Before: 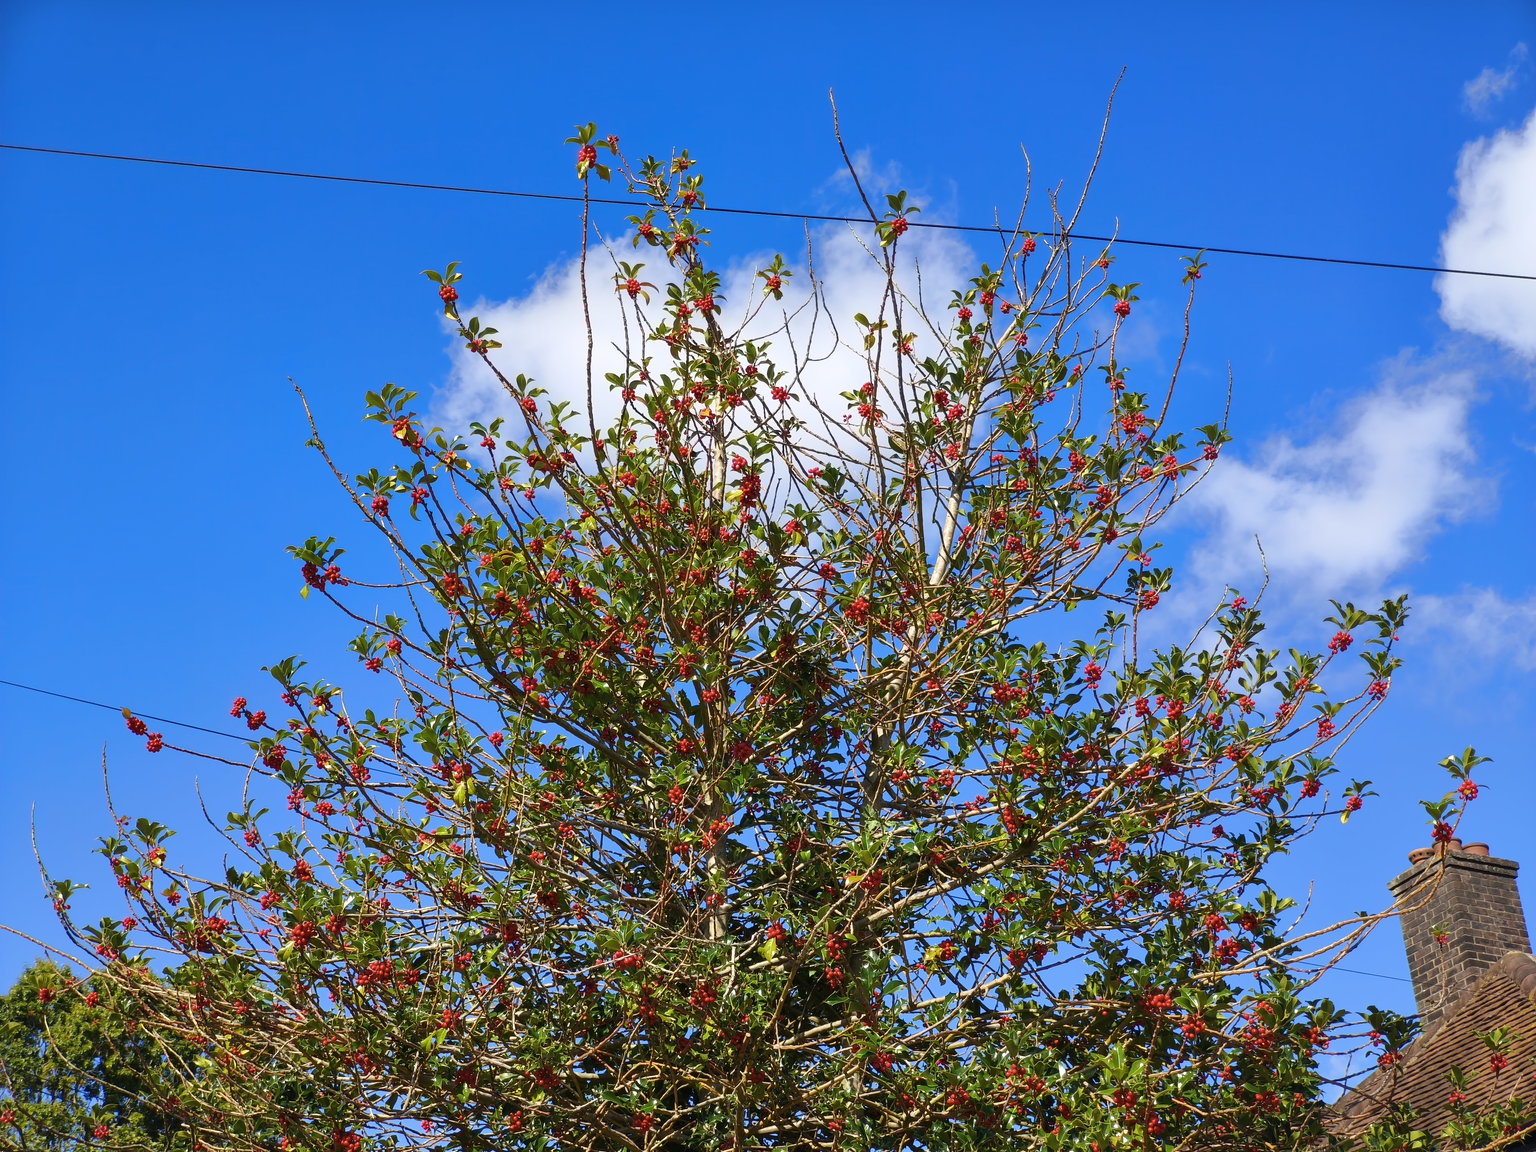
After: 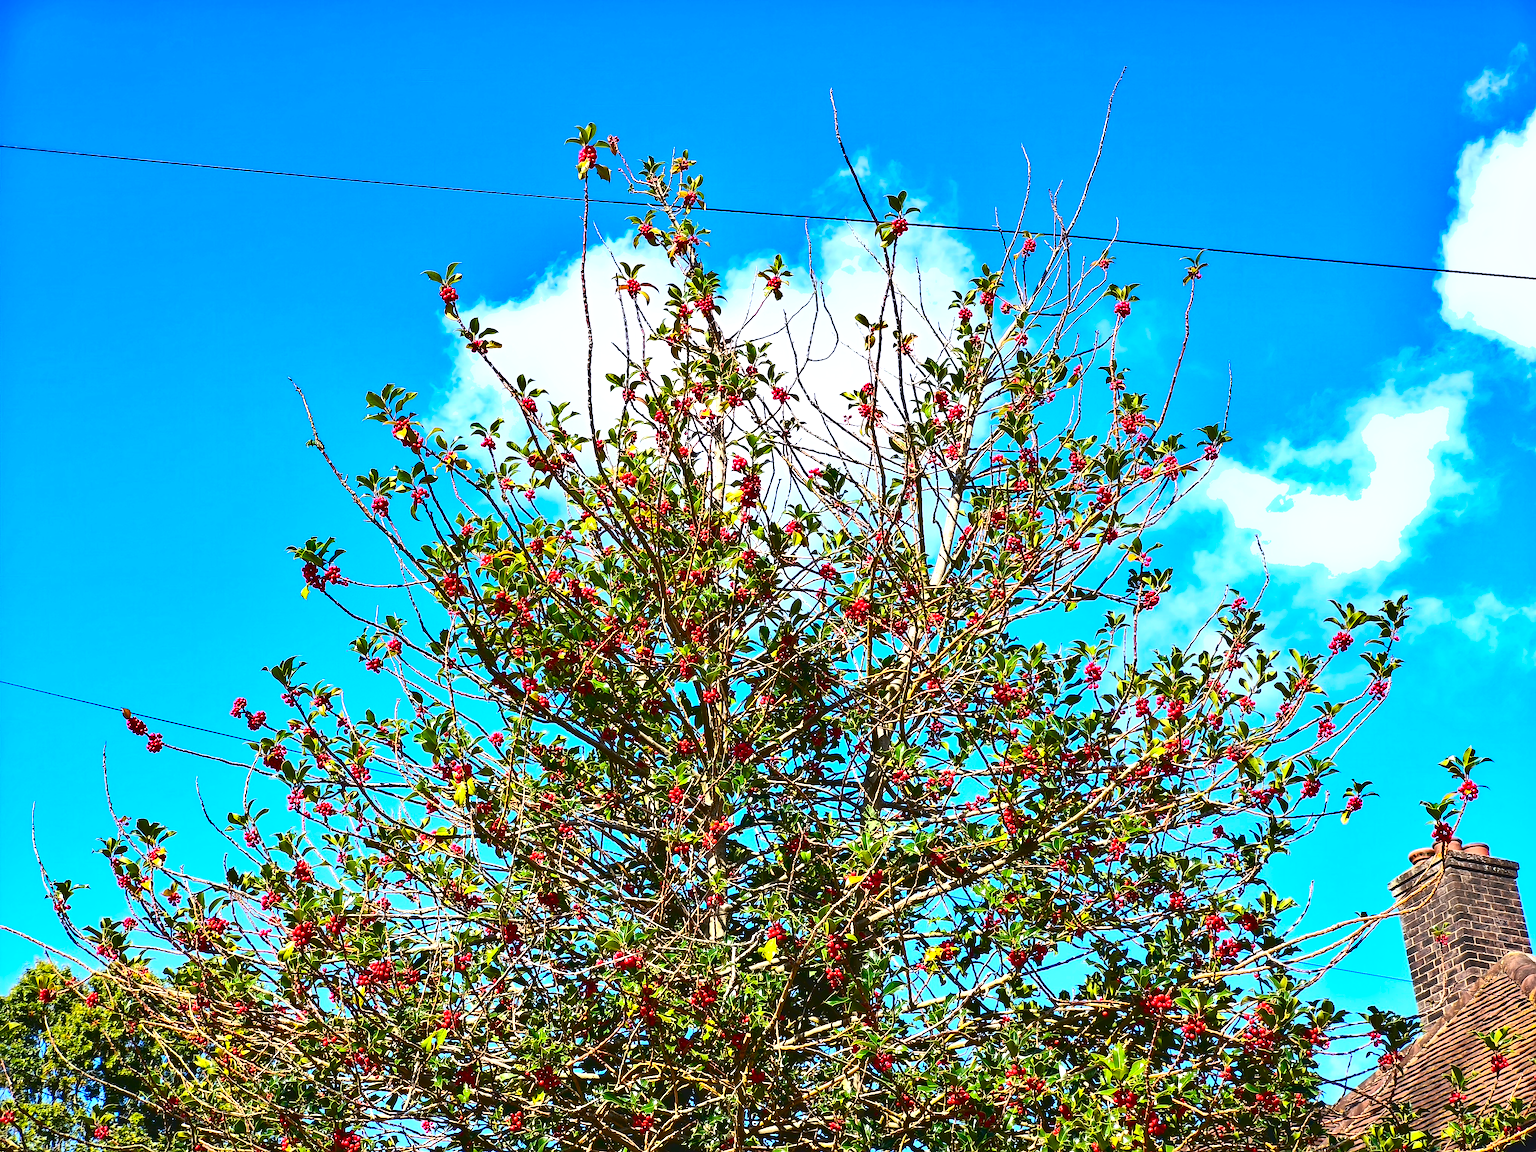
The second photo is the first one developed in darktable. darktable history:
tone curve: curves: ch0 [(0, 0) (0.003, 0.063) (0.011, 0.063) (0.025, 0.063) (0.044, 0.066) (0.069, 0.071) (0.1, 0.09) (0.136, 0.116) (0.177, 0.144) (0.224, 0.192) (0.277, 0.246) (0.335, 0.311) (0.399, 0.399) (0.468, 0.49) (0.543, 0.589) (0.623, 0.709) (0.709, 0.827) (0.801, 0.918) (0.898, 0.969) (1, 1)], color space Lab, independent channels, preserve colors none
sharpen: on, module defaults
shadows and highlights: highlights color adjustment 73.92%, soften with gaussian
exposure: black level correction 0.001, exposure 0.962 EV, compensate exposure bias true, compensate highlight preservation false
contrast brightness saturation: contrast 0.119, brightness -0.117, saturation 0.203
color correction: highlights a* -0.129, highlights b* -5.78, shadows a* -0.134, shadows b* -0.096
